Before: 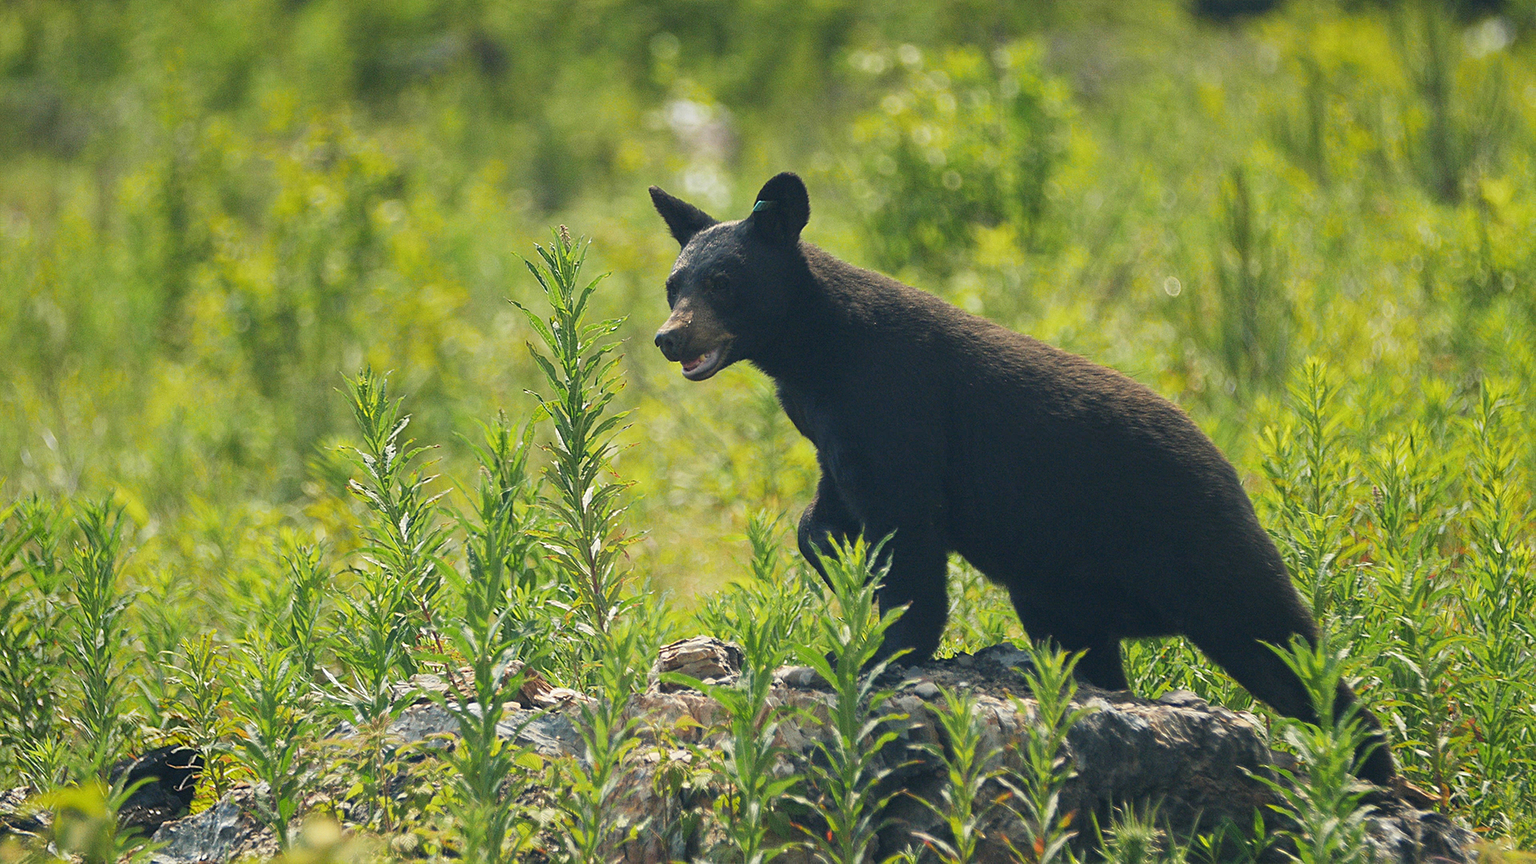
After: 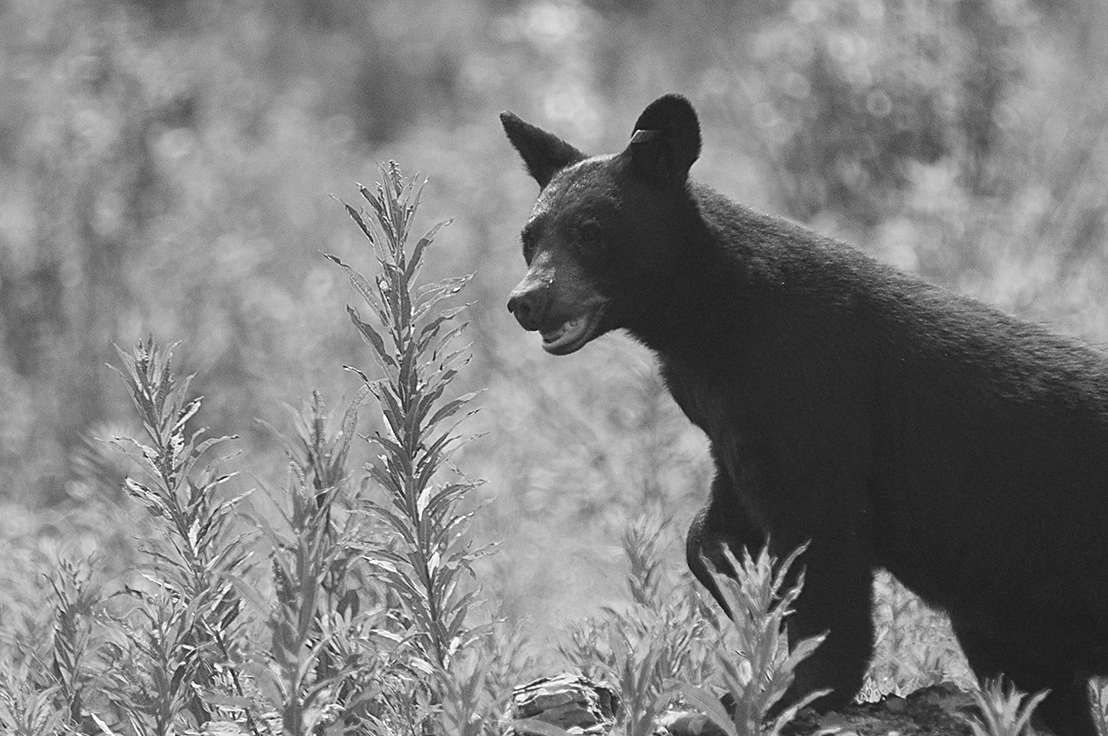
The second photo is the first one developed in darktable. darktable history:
crop: left 16.202%, top 11.208%, right 26.045%, bottom 20.557%
monochrome: size 3.1
